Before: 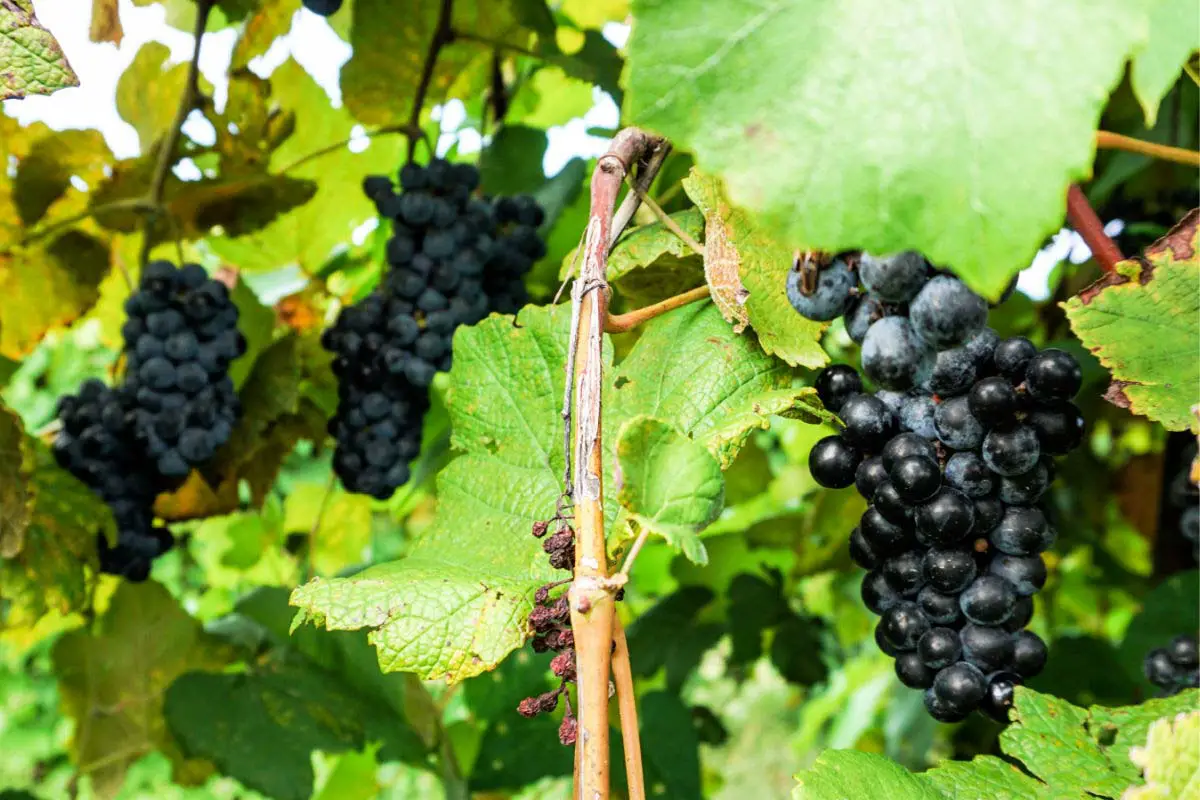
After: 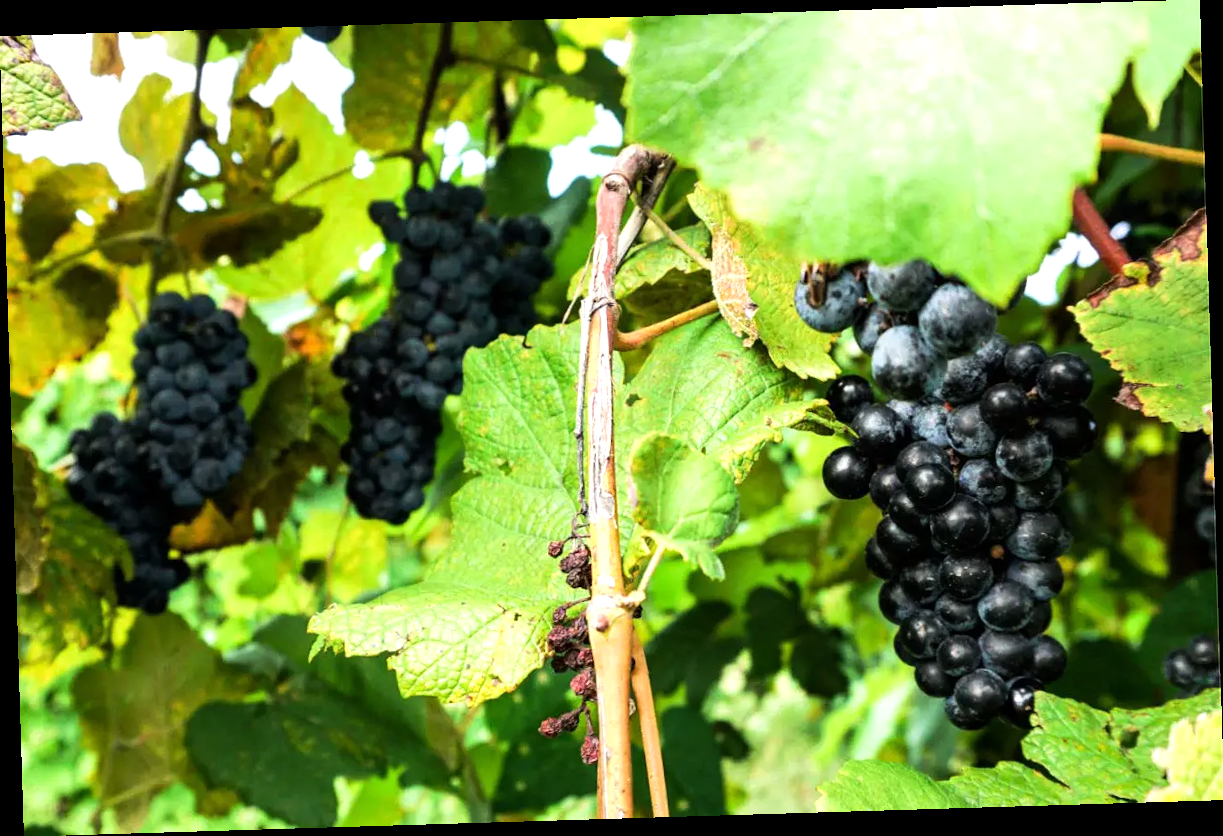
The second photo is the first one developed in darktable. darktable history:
tone equalizer: -8 EV -0.417 EV, -7 EV -0.389 EV, -6 EV -0.333 EV, -5 EV -0.222 EV, -3 EV 0.222 EV, -2 EV 0.333 EV, -1 EV 0.389 EV, +0 EV 0.417 EV, edges refinement/feathering 500, mask exposure compensation -1.57 EV, preserve details no
rotate and perspective: rotation -1.75°, automatic cropping off
